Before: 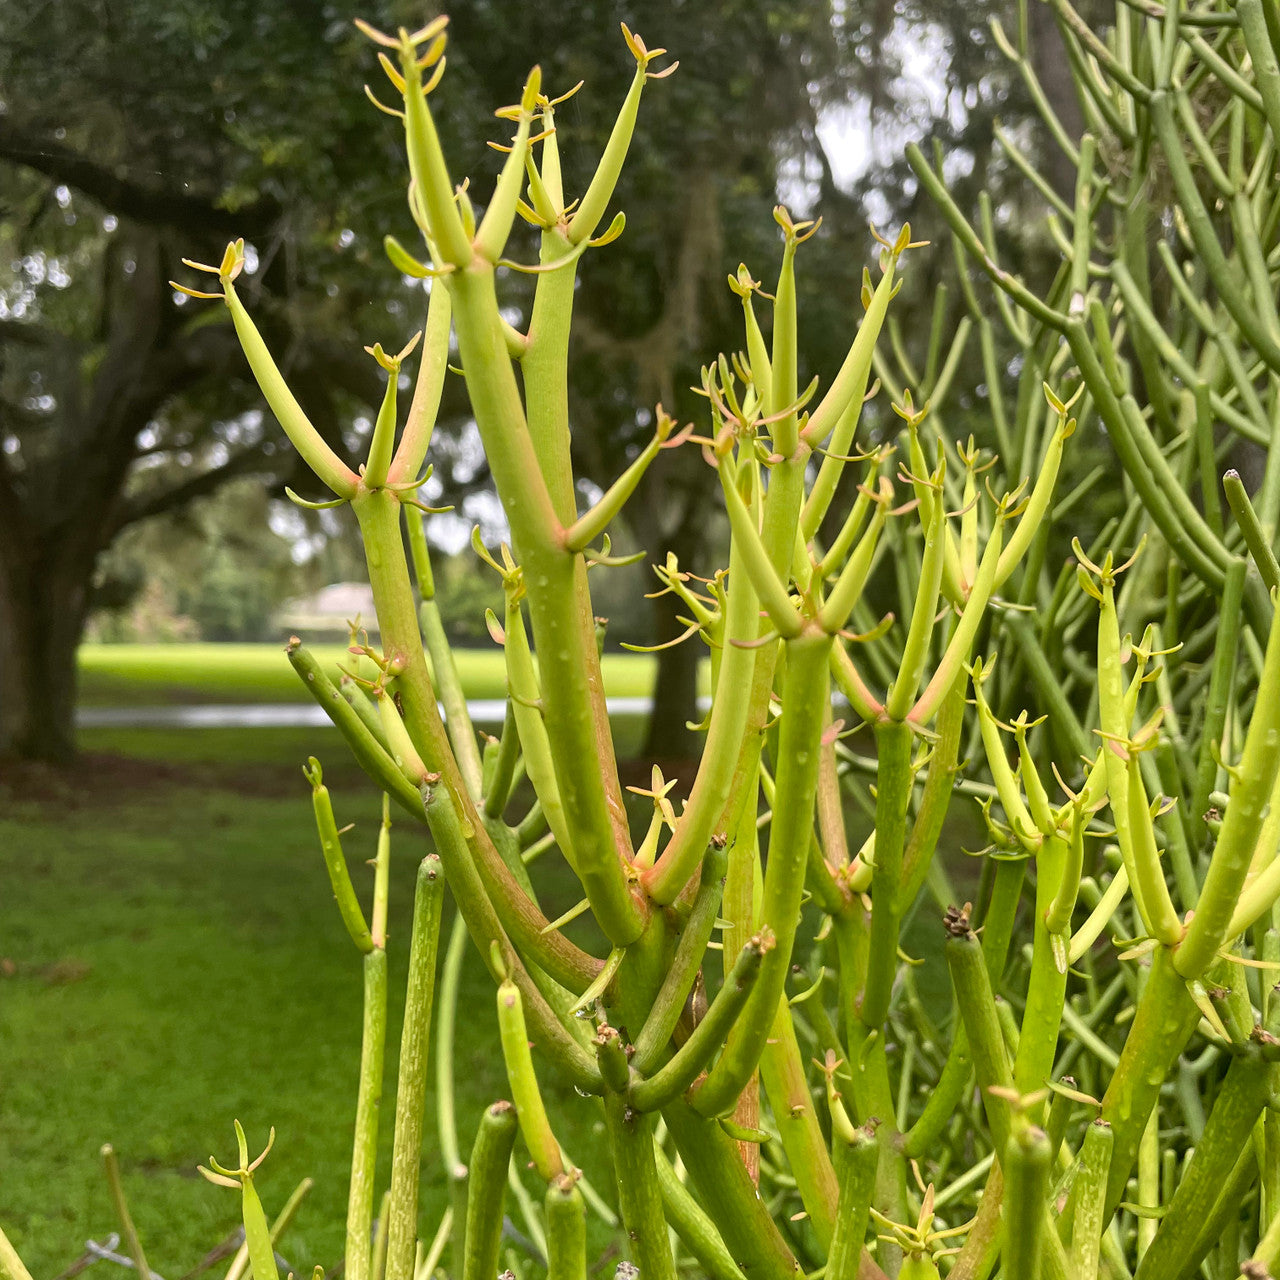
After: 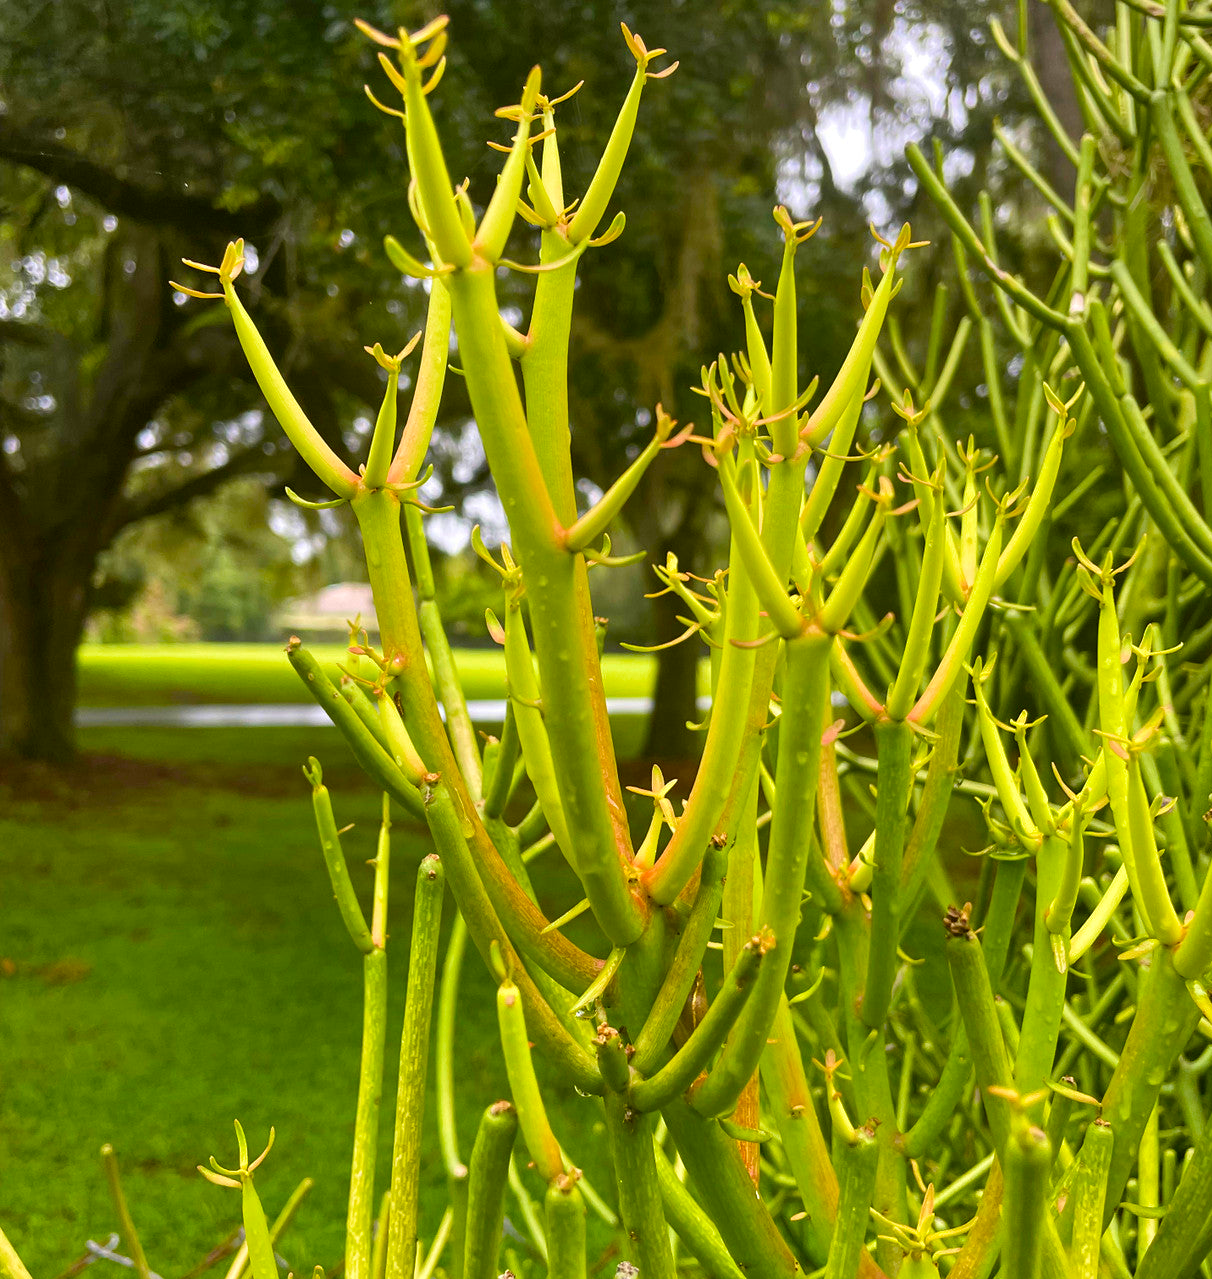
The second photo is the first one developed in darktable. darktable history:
velvia: strength 50.52%, mid-tones bias 0.516
crop and rotate: right 5.303%
